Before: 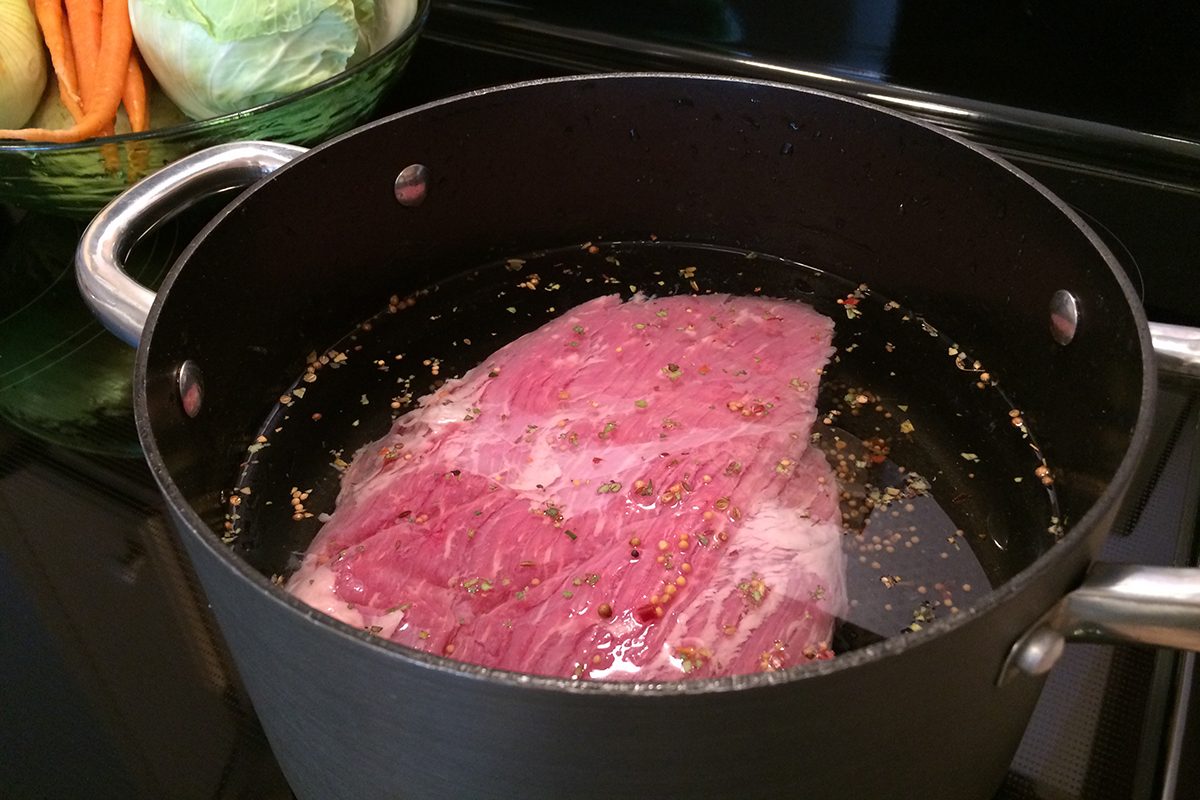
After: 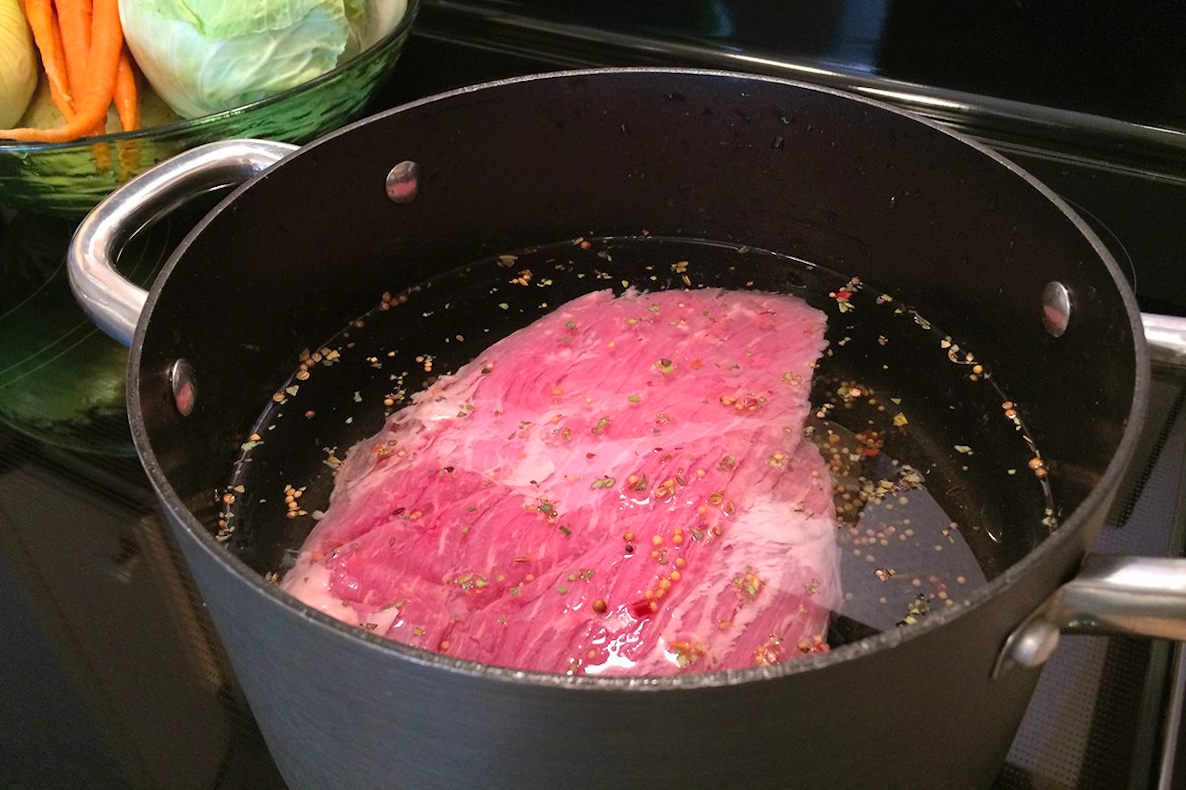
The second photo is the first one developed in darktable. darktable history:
contrast brightness saturation: brightness 0.09, saturation 0.19
rotate and perspective: rotation -0.45°, automatic cropping original format, crop left 0.008, crop right 0.992, crop top 0.012, crop bottom 0.988
